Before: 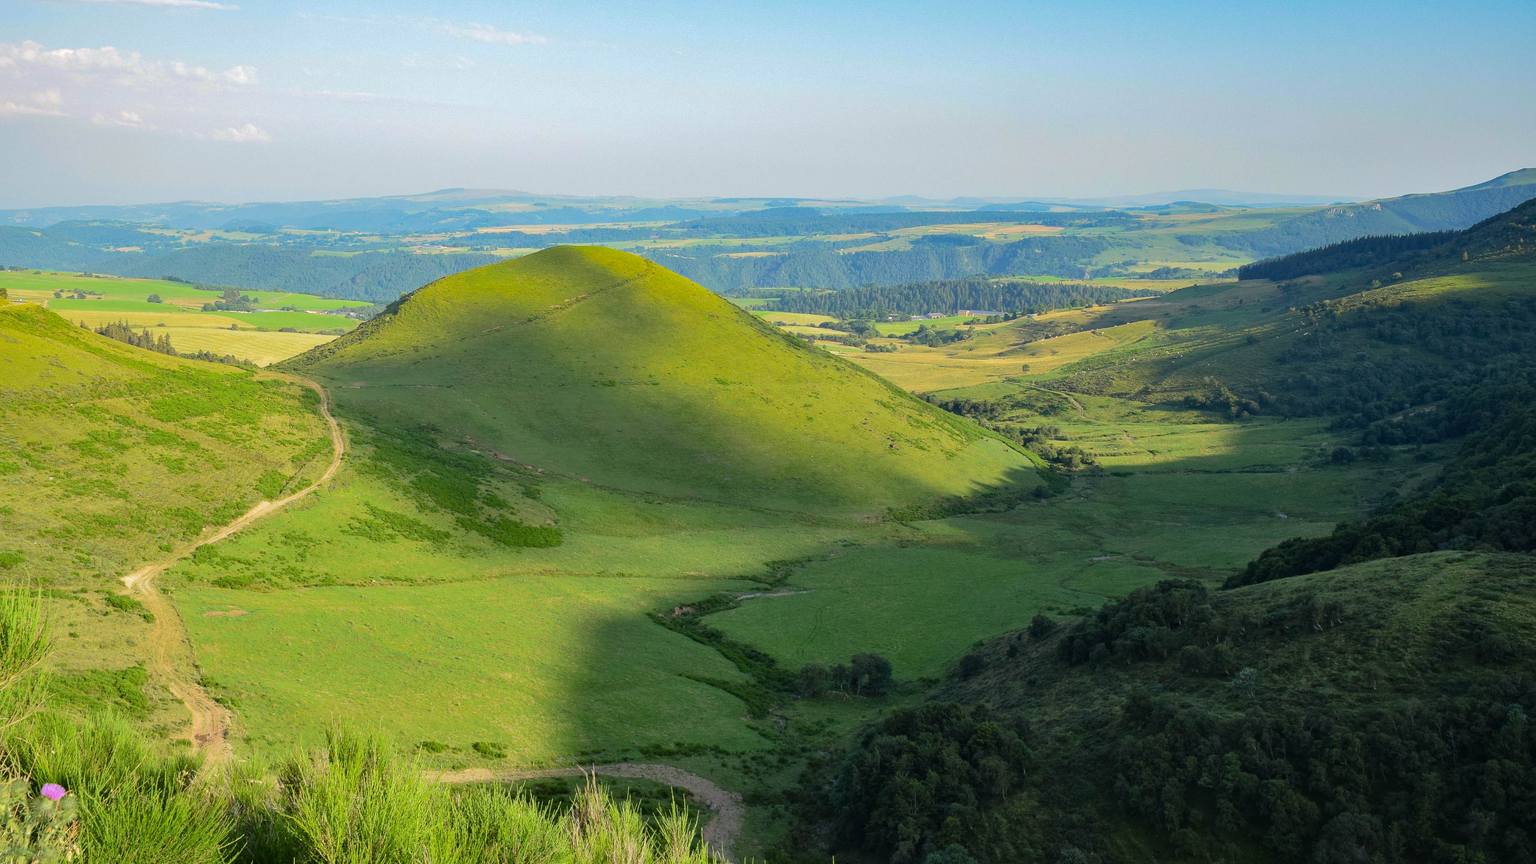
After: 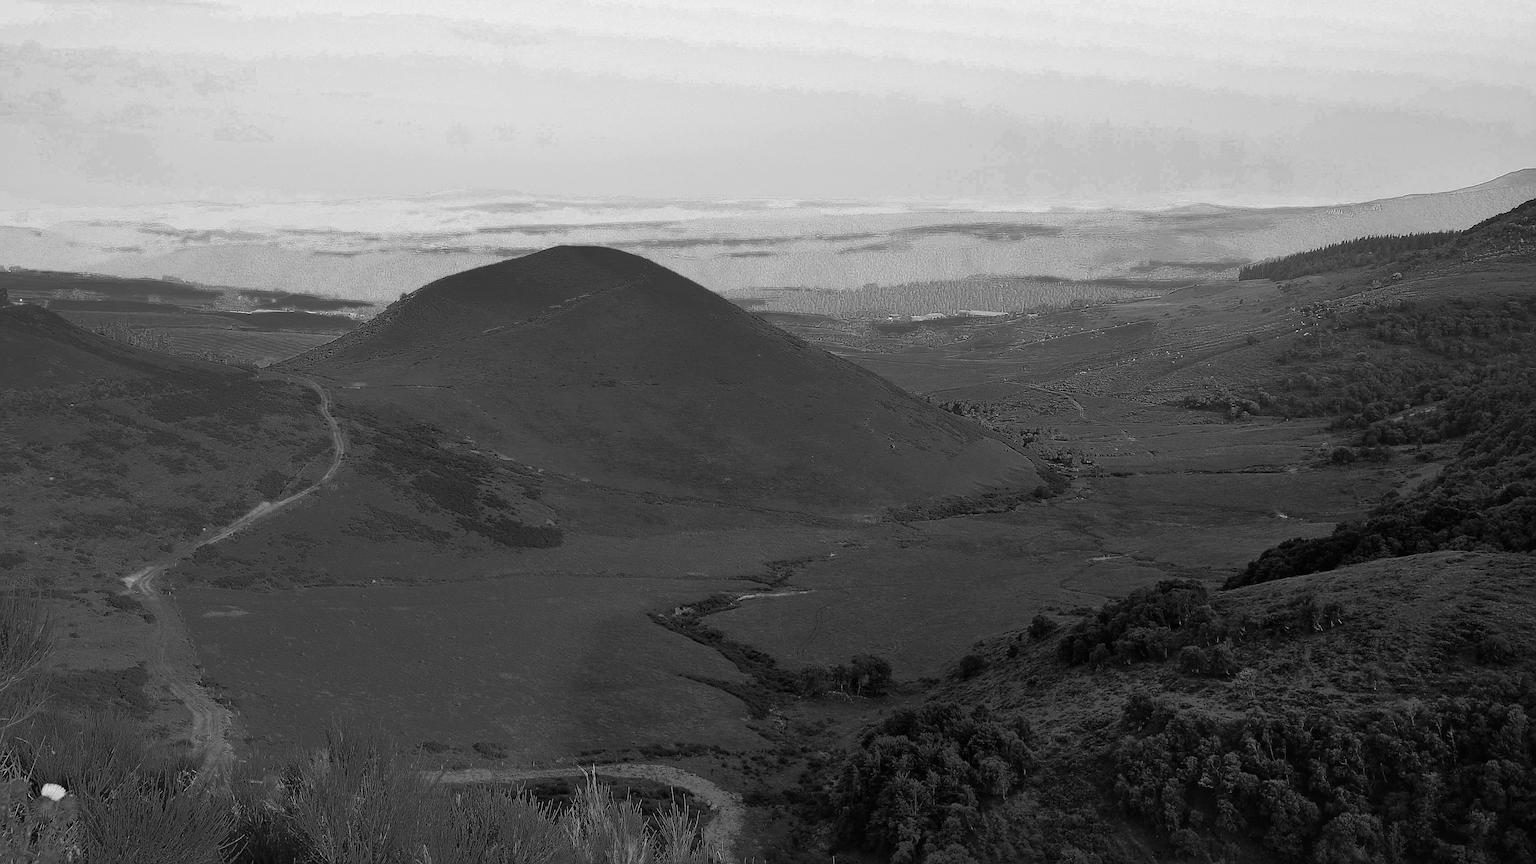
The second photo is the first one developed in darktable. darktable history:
color zones: curves: ch0 [(0.287, 0.048) (0.493, 0.484) (0.737, 0.816)]; ch1 [(0, 0) (0.143, 0) (0.286, 0) (0.429, 0) (0.571, 0) (0.714, 0) (0.857, 0)]
shadows and highlights: shadows 61.66, white point adjustment 0.369, highlights -34.63, compress 83.47%
sharpen: radius 1.375, amount 1.241, threshold 0.76
filmic rgb: black relative exposure -8.03 EV, white relative exposure 3.79 EV, hardness 4.37
